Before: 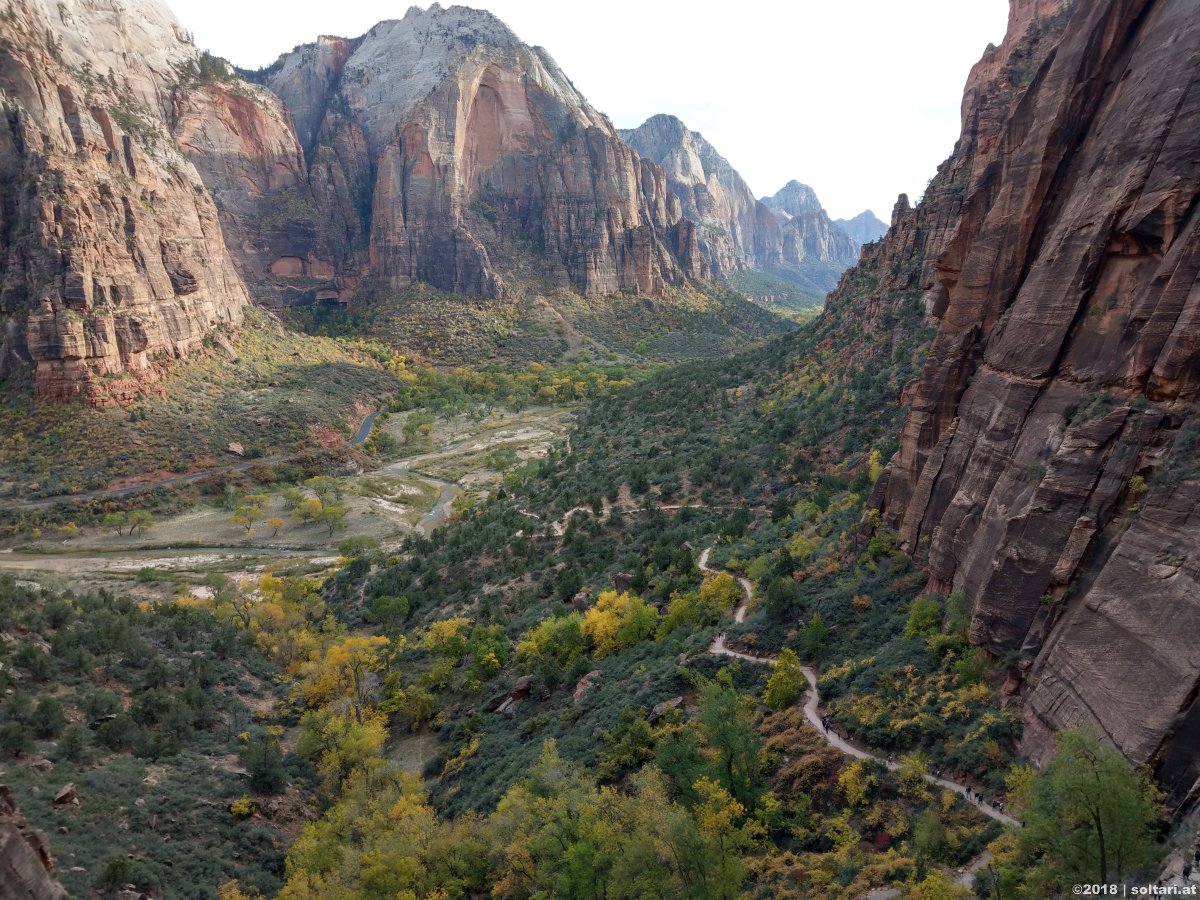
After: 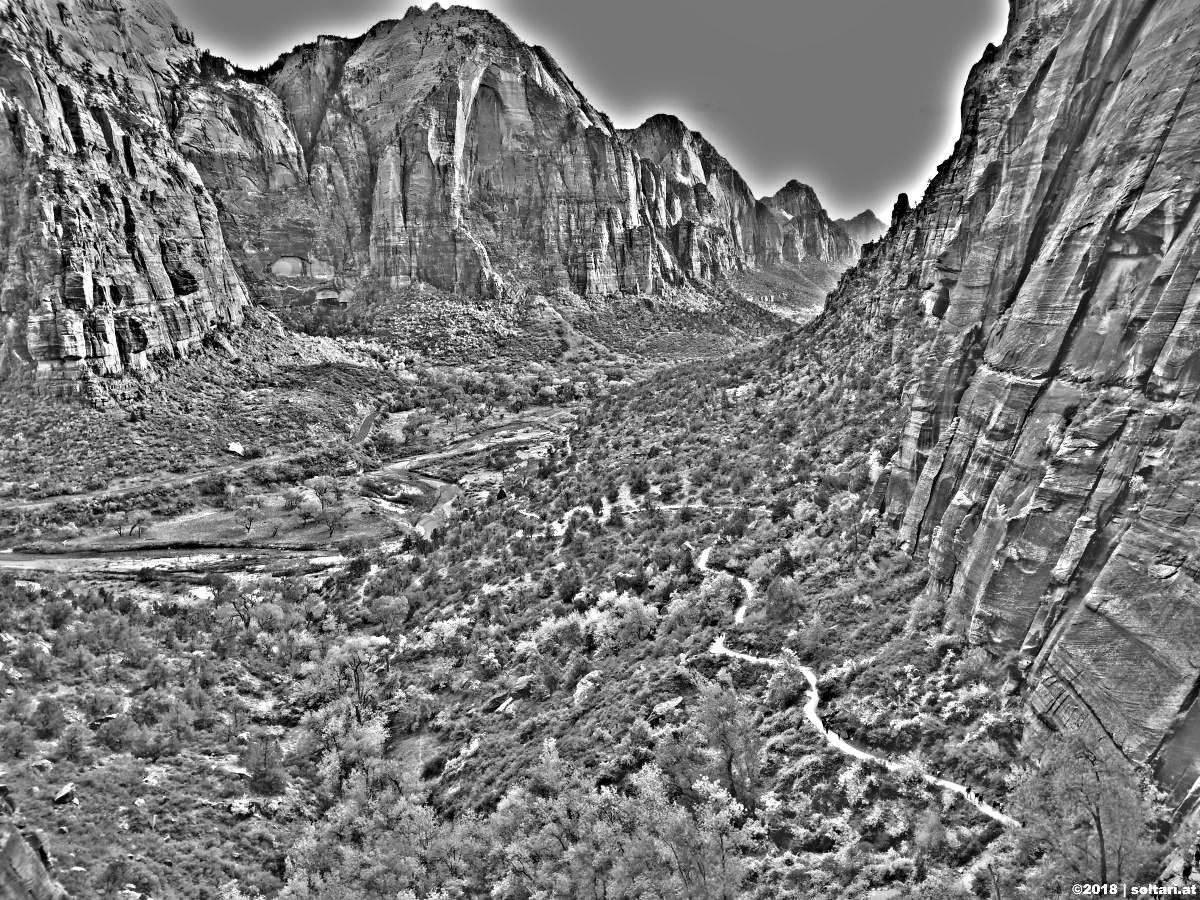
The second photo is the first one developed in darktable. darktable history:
highpass: on, module defaults
local contrast: mode bilateral grid, contrast 25, coarseness 60, detail 151%, midtone range 0.2
